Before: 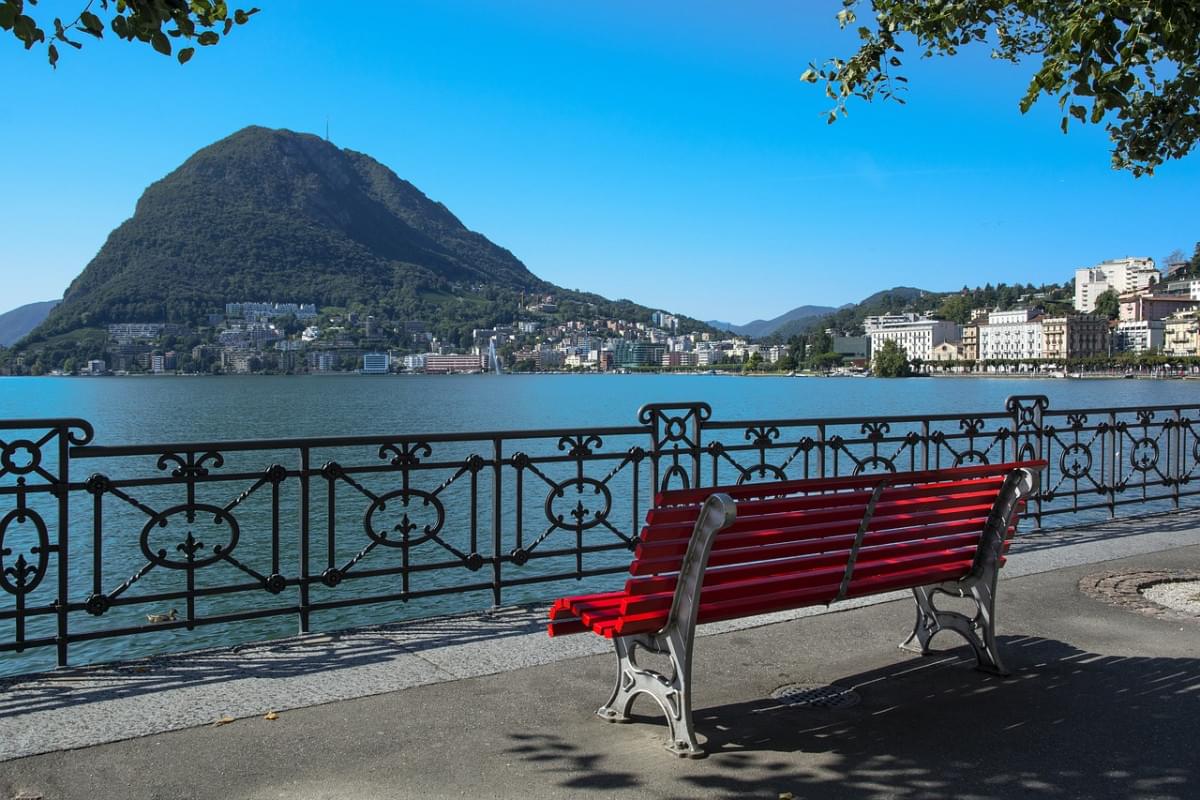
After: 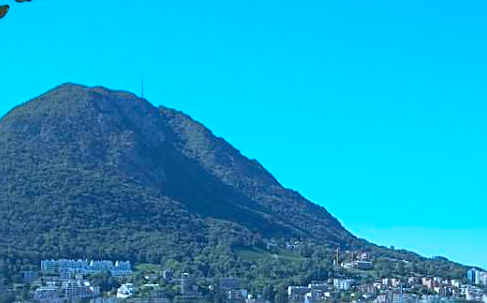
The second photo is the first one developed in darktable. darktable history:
sharpen: on, module defaults
crop: left 15.452%, top 5.459%, right 43.956%, bottom 56.62%
contrast brightness saturation: contrast 0.07, brightness 0.18, saturation 0.4
color calibration: illuminant F (fluorescent), F source F9 (Cool White Deluxe 4150 K) – high CRI, x 0.374, y 0.373, temperature 4158.34 K
